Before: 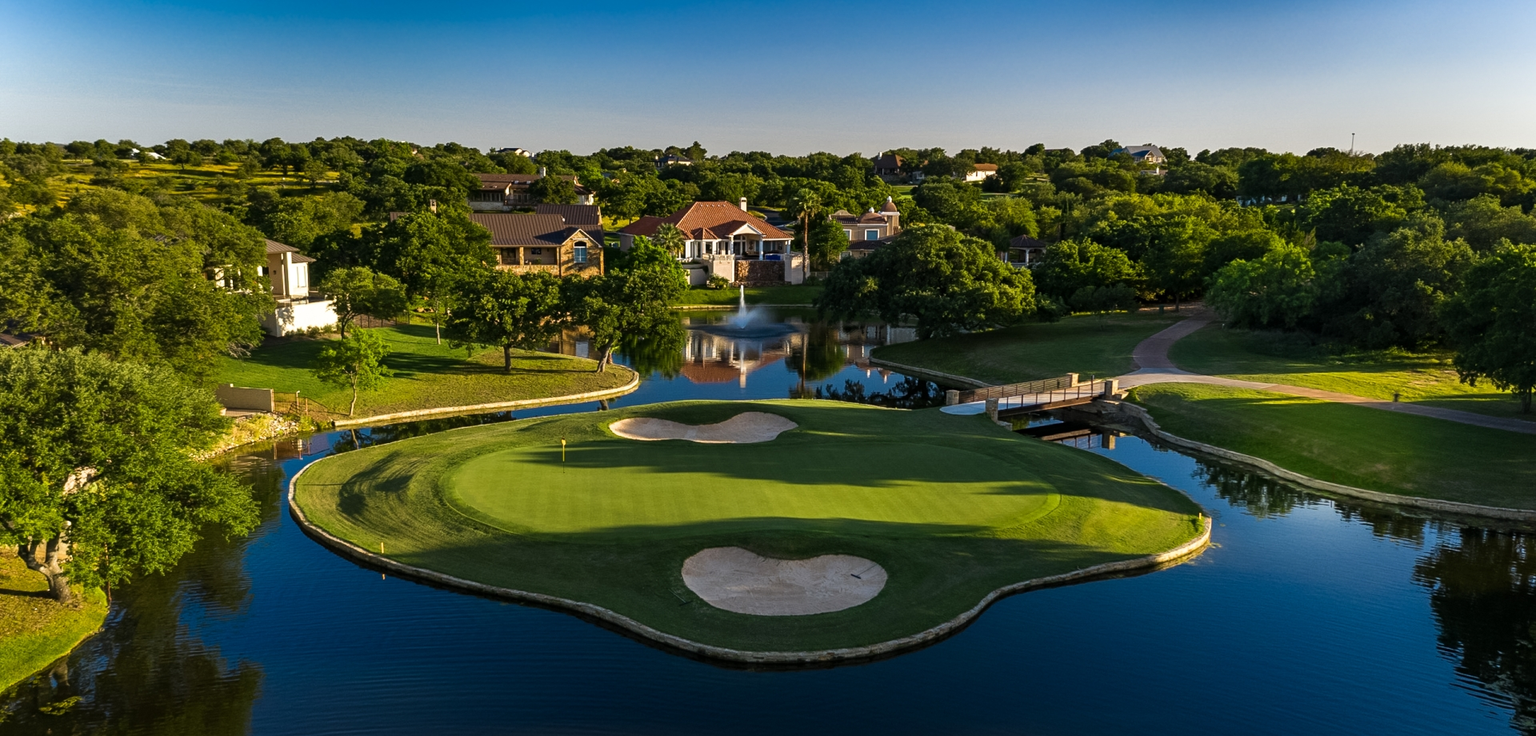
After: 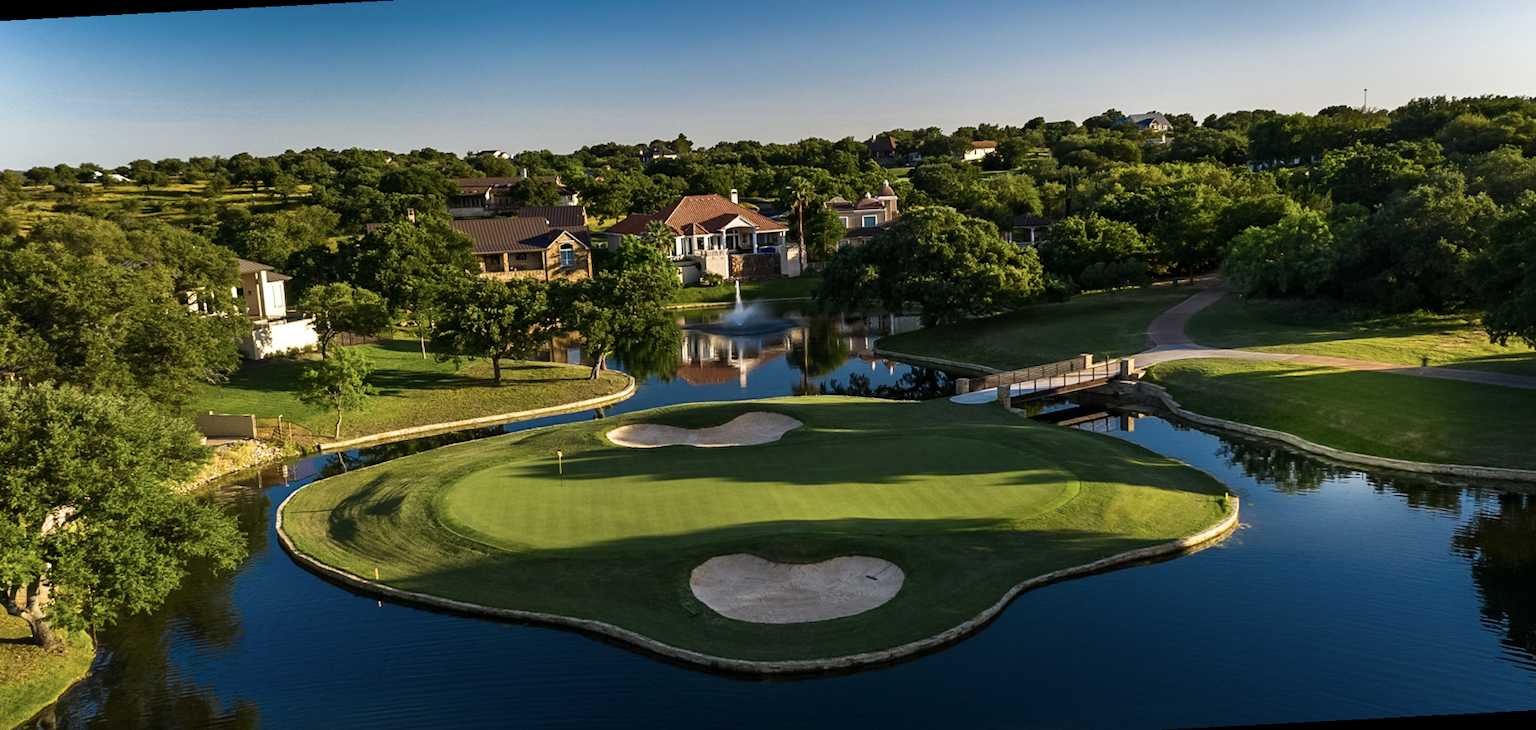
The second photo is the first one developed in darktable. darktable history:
contrast brightness saturation: contrast 0.11, saturation -0.17
rotate and perspective: rotation -3°, crop left 0.031, crop right 0.968, crop top 0.07, crop bottom 0.93
